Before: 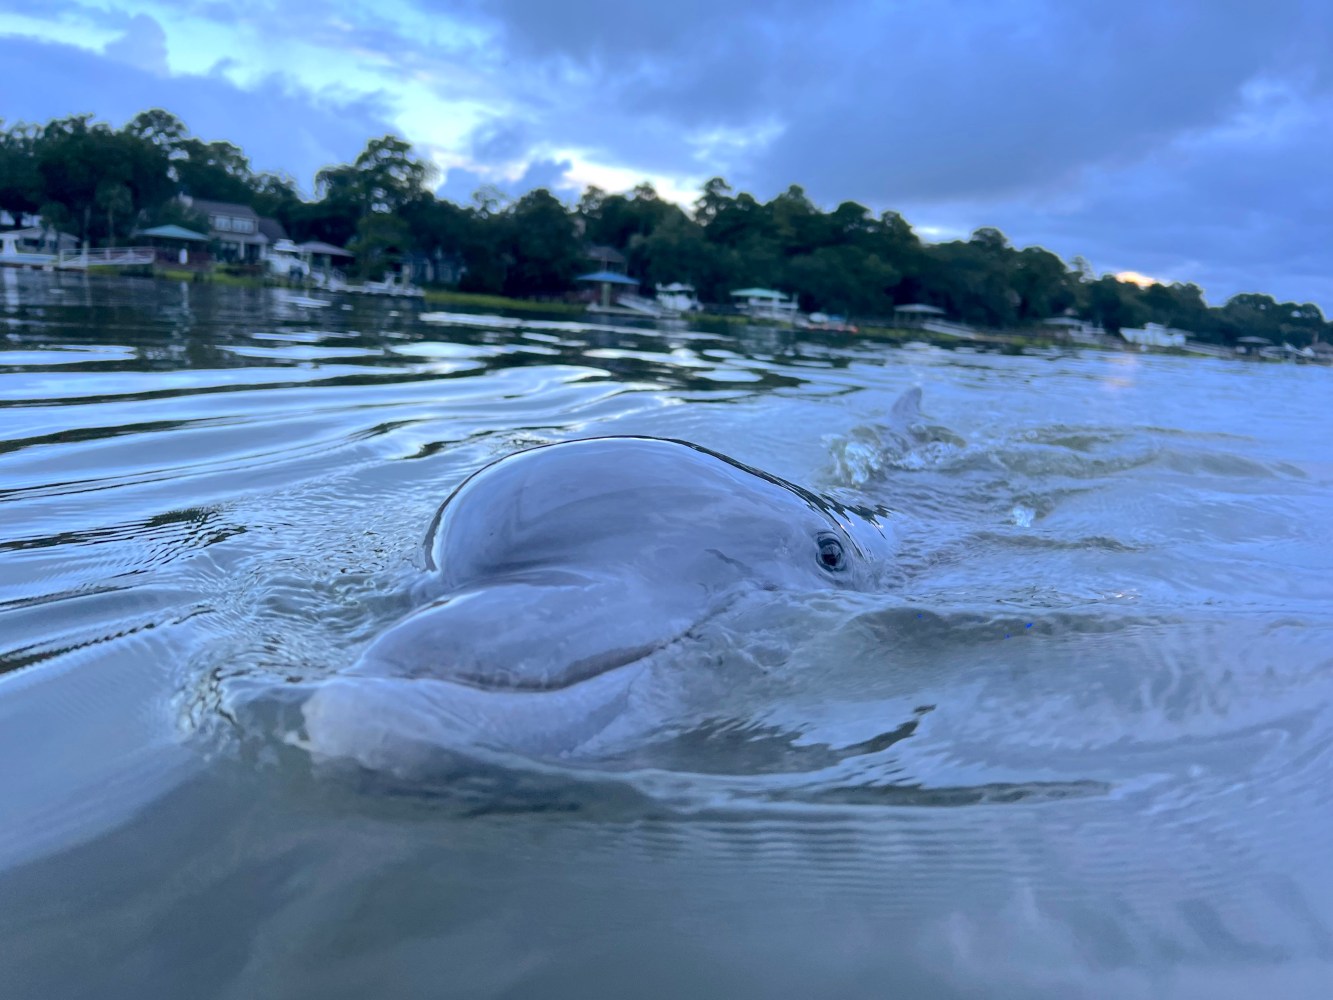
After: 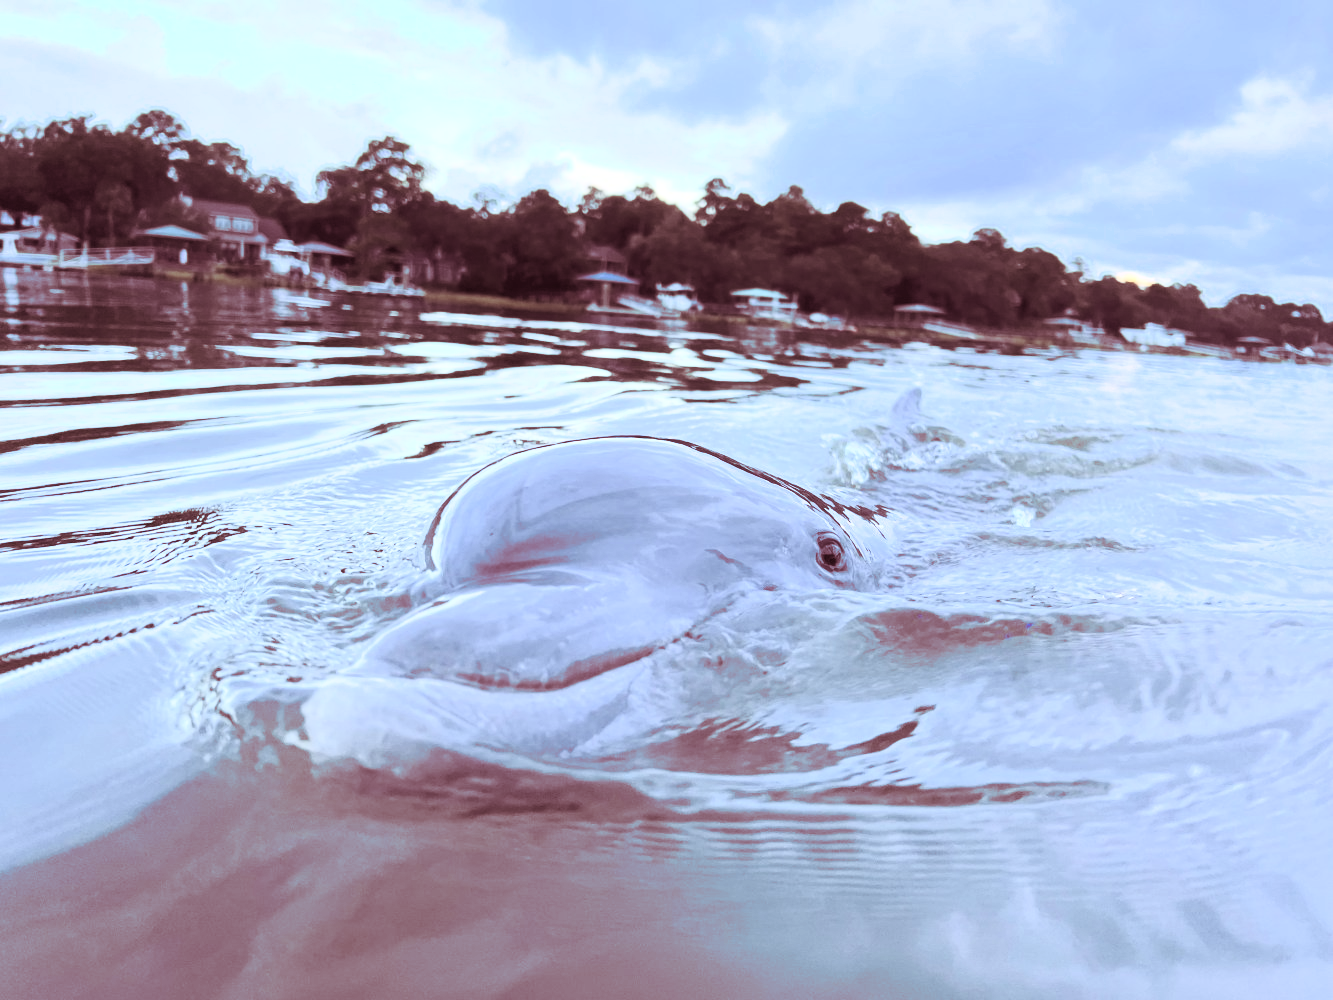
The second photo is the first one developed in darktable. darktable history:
contrast brightness saturation: contrast 0.43, brightness 0.56, saturation -0.19
split-toning: highlights › hue 187.2°, highlights › saturation 0.83, balance -68.05, compress 56.43%
